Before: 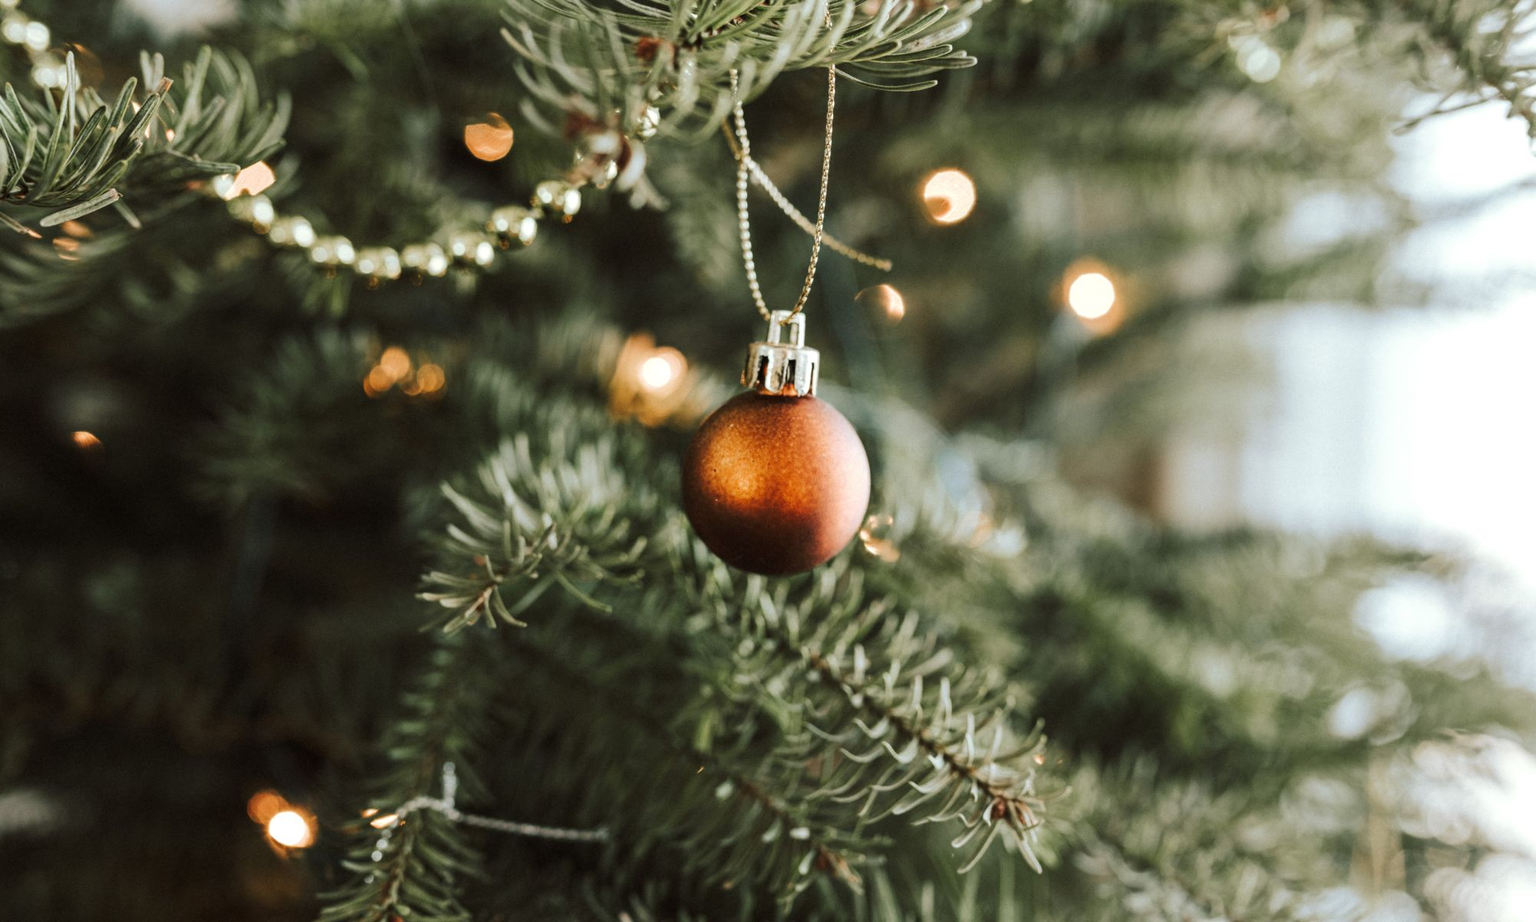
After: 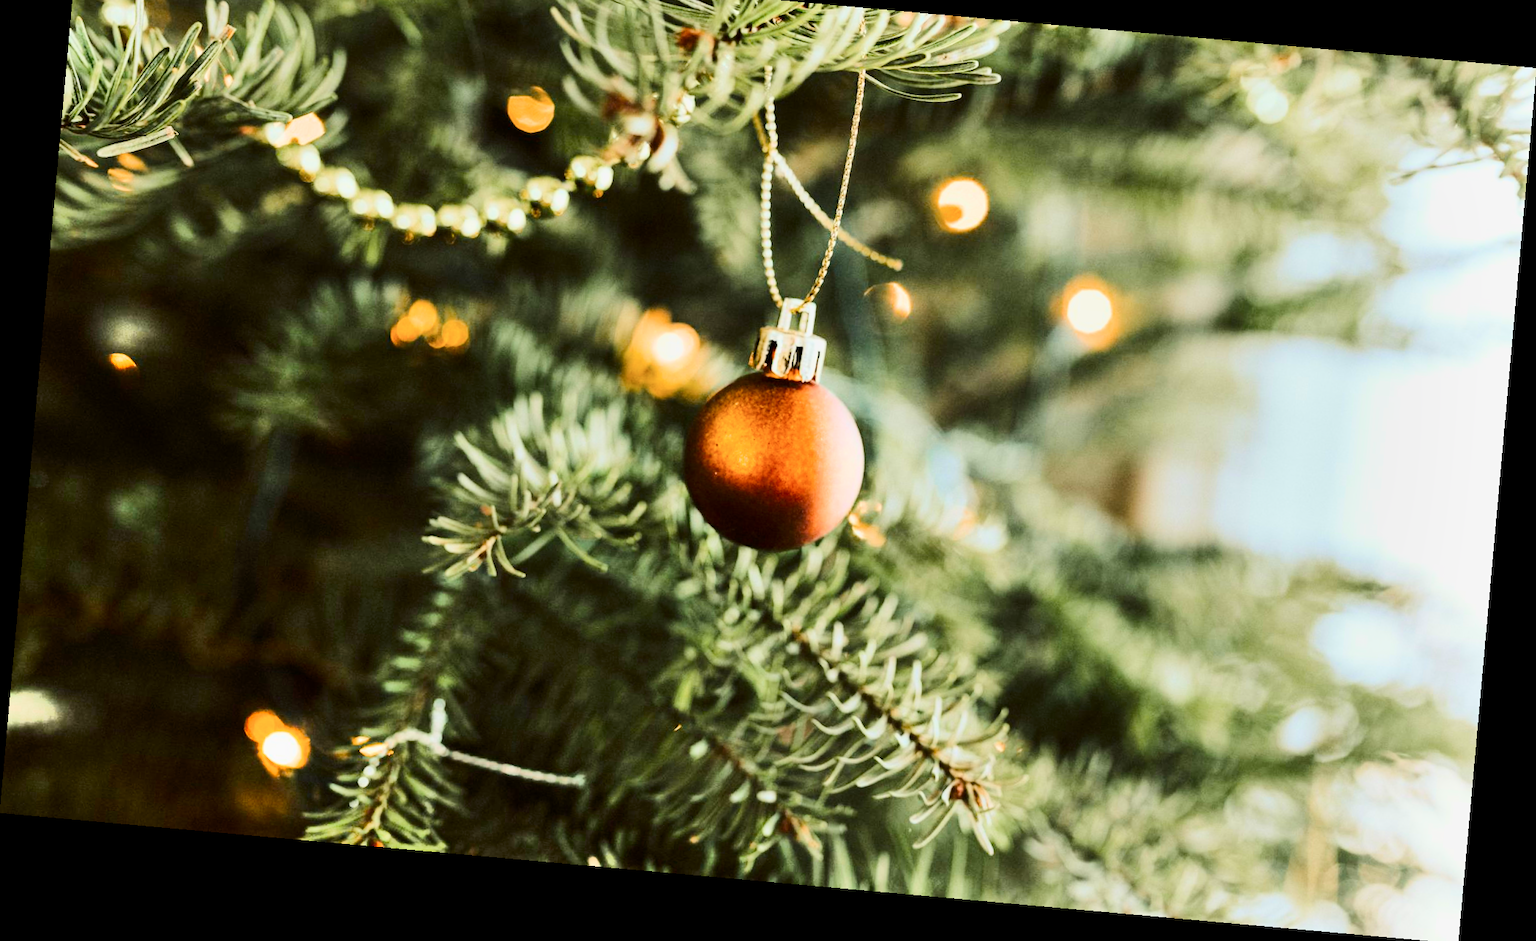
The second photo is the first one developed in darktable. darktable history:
contrast brightness saturation: contrast 0.28
crop and rotate: top 6.25%
filmic rgb: black relative exposure -8.42 EV, white relative exposure 4.68 EV, hardness 3.82, color science v6 (2022)
color balance rgb: perceptual saturation grading › global saturation 25%, perceptual brilliance grading › mid-tones 10%, perceptual brilliance grading › shadows 15%, global vibrance 20%
rotate and perspective: rotation 5.12°, automatic cropping off
shadows and highlights: white point adjustment 0.05, highlights color adjustment 55.9%, soften with gaussian
exposure: black level correction 0, exposure 0.7 EV, compensate exposure bias true, compensate highlight preservation false
